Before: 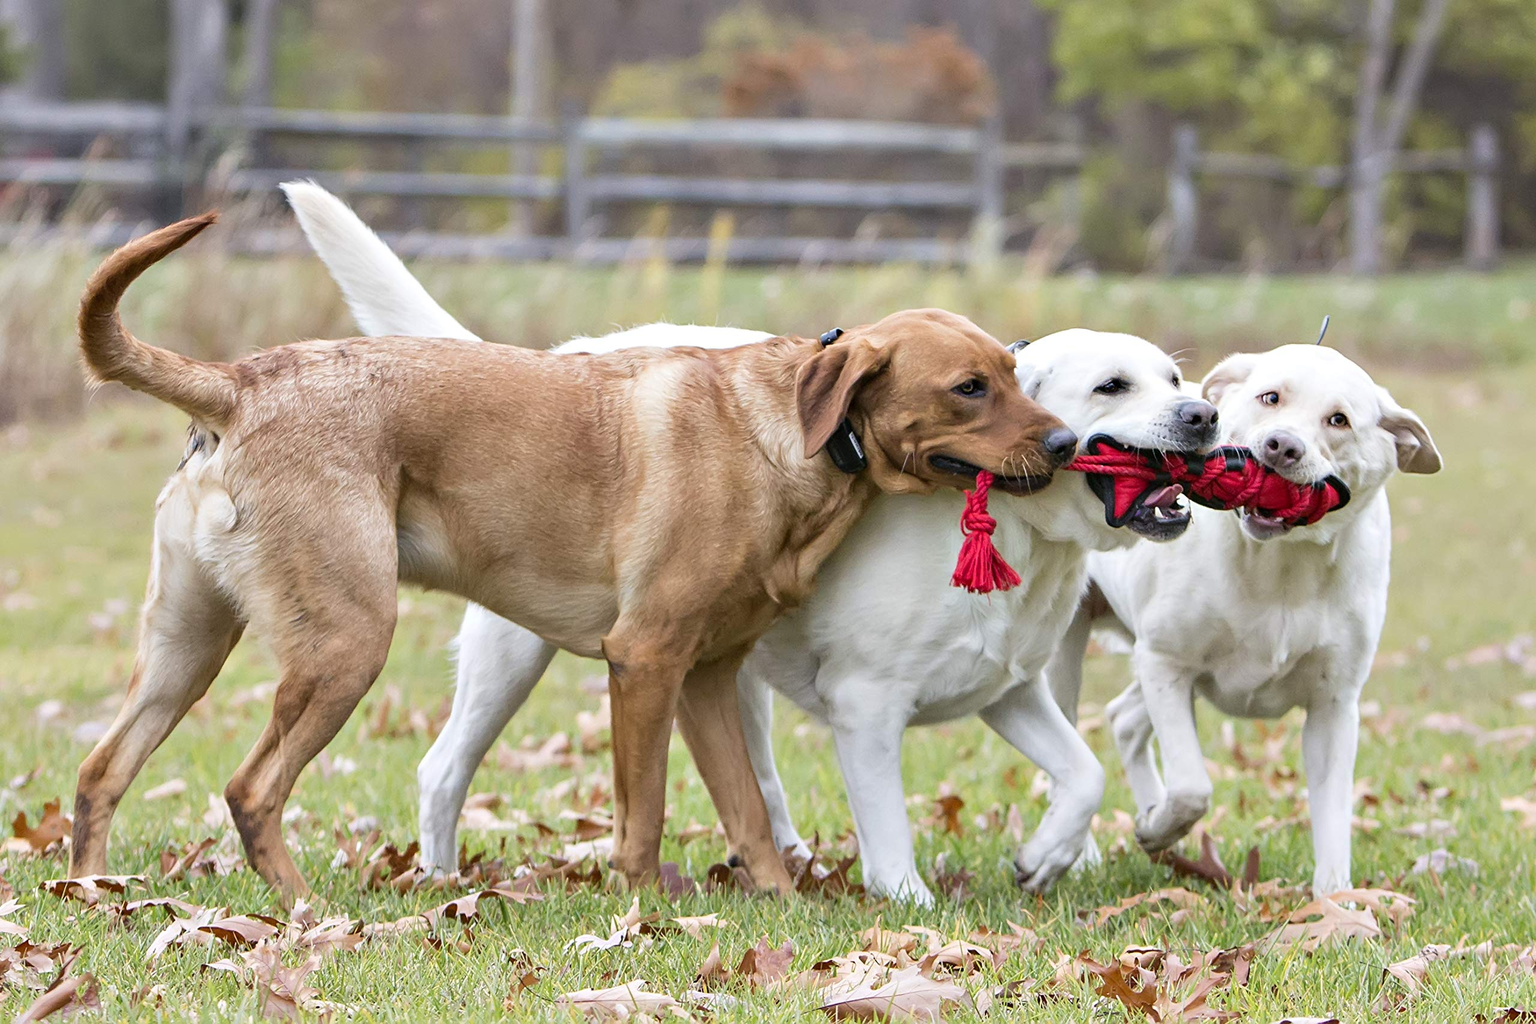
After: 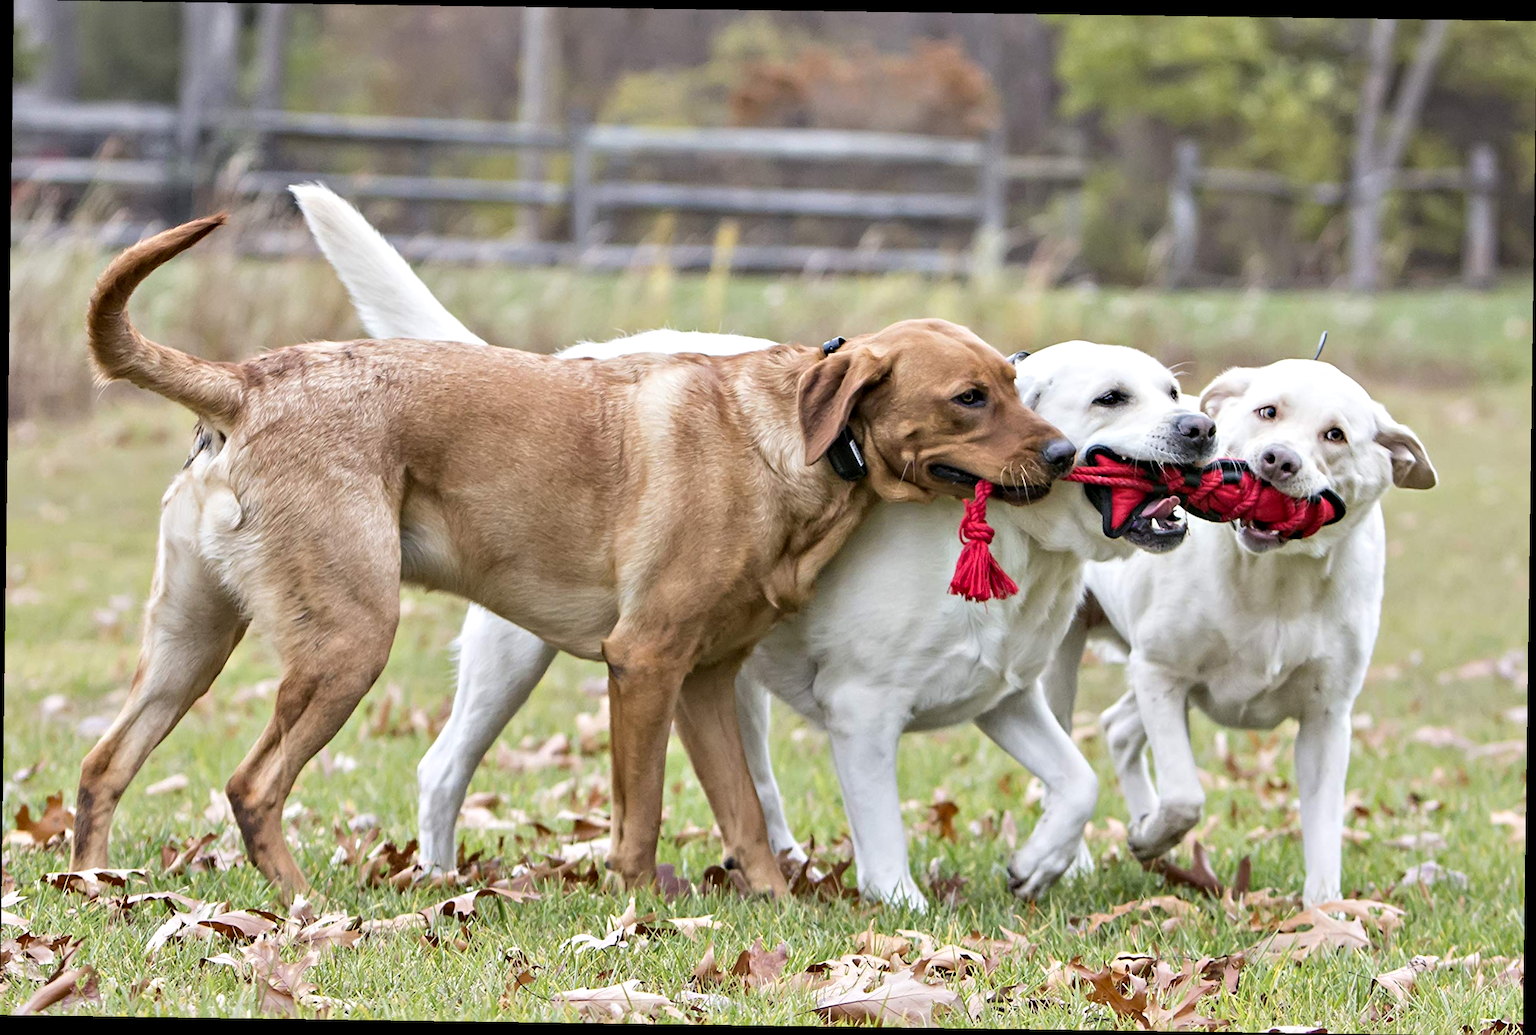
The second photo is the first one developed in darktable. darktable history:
contrast equalizer: y [[0.5, 0.5, 0.544, 0.569, 0.5, 0.5], [0.5 ×6], [0.5 ×6], [0 ×6], [0 ×6]]
rotate and perspective: rotation 0.8°, automatic cropping off
